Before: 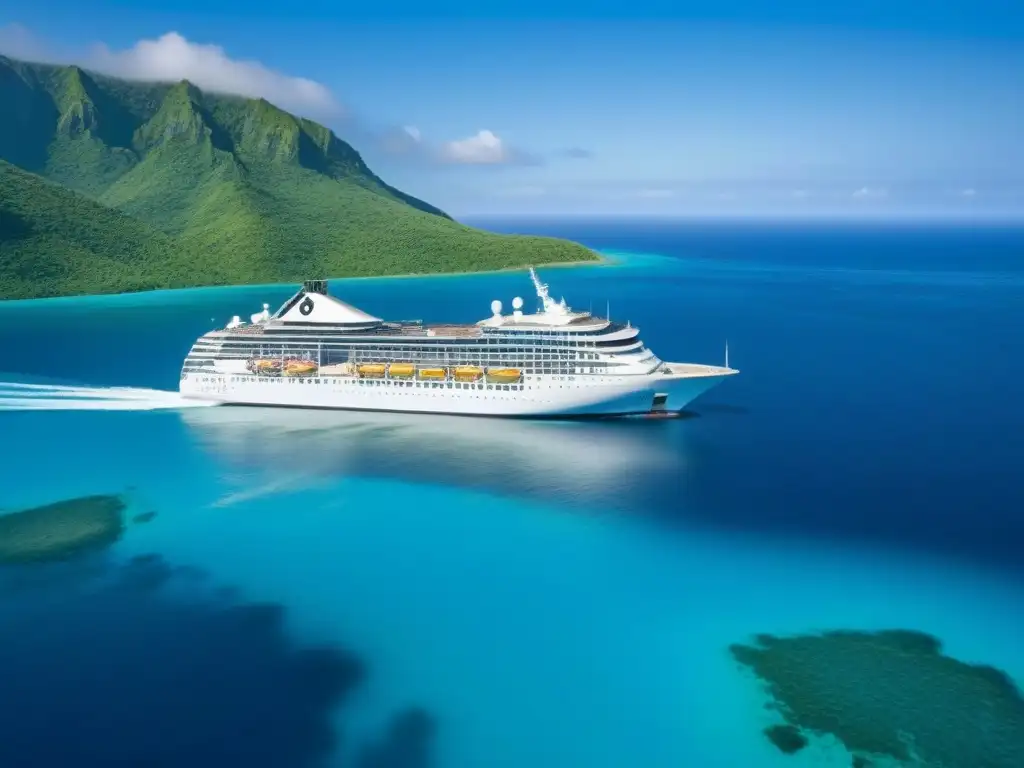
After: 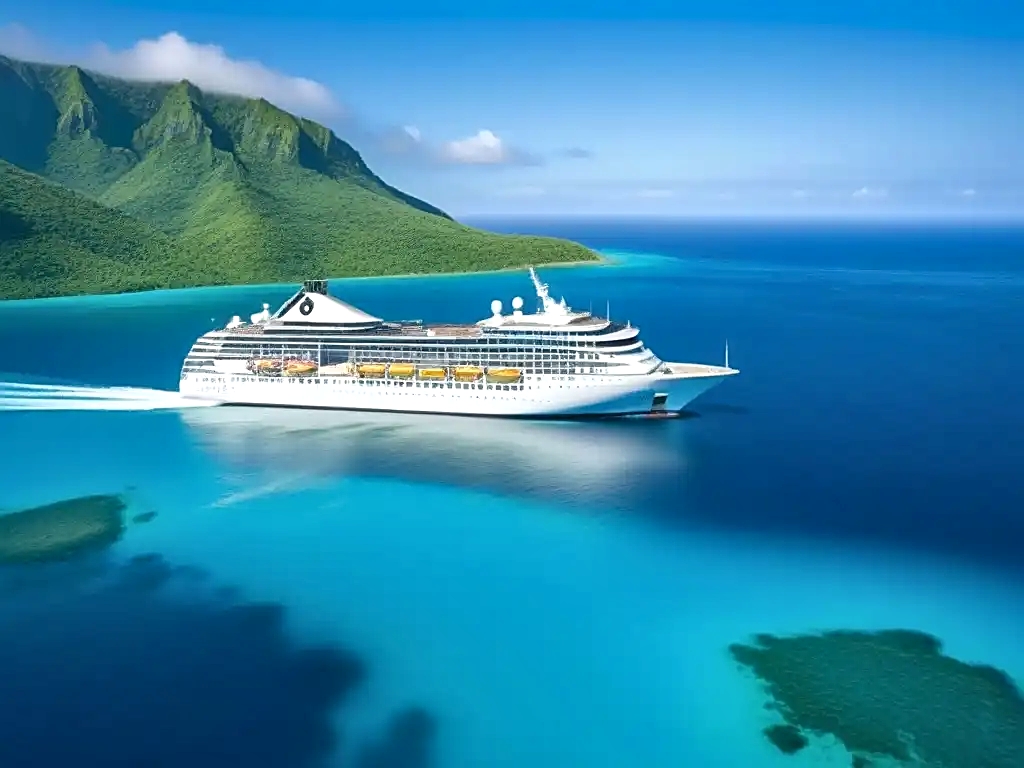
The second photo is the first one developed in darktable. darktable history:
sharpen: on, module defaults
local contrast: mode bilateral grid, contrast 20, coarseness 50, detail 120%, midtone range 0.2
exposure: exposure 0.2 EV, compensate highlight preservation false
